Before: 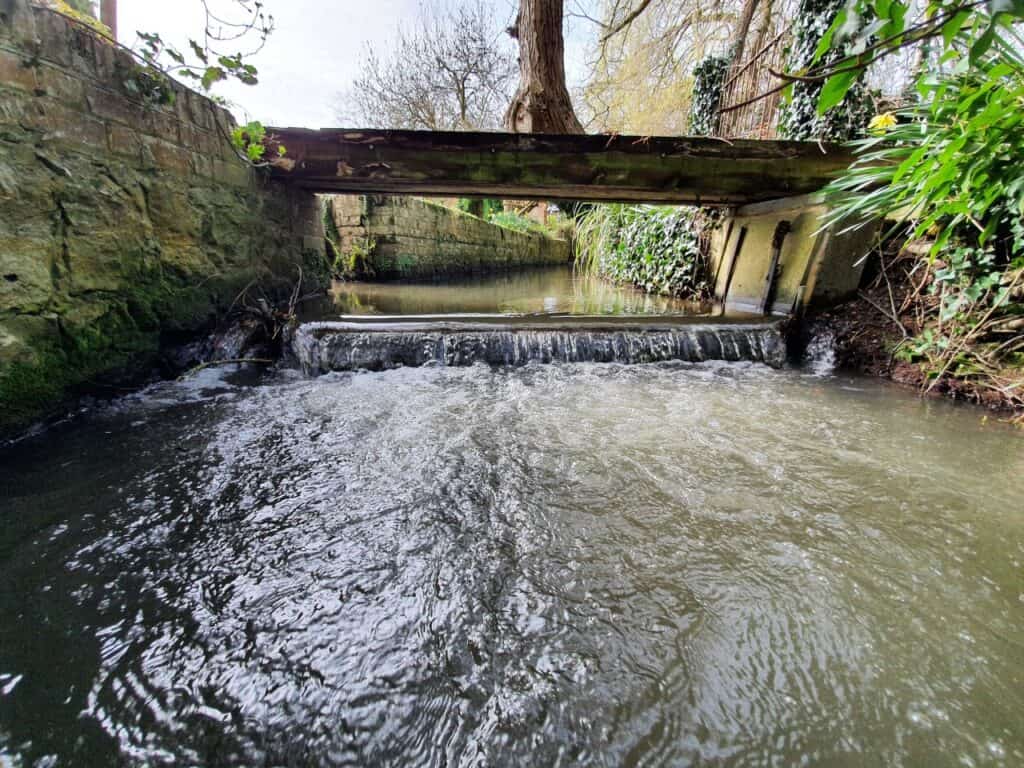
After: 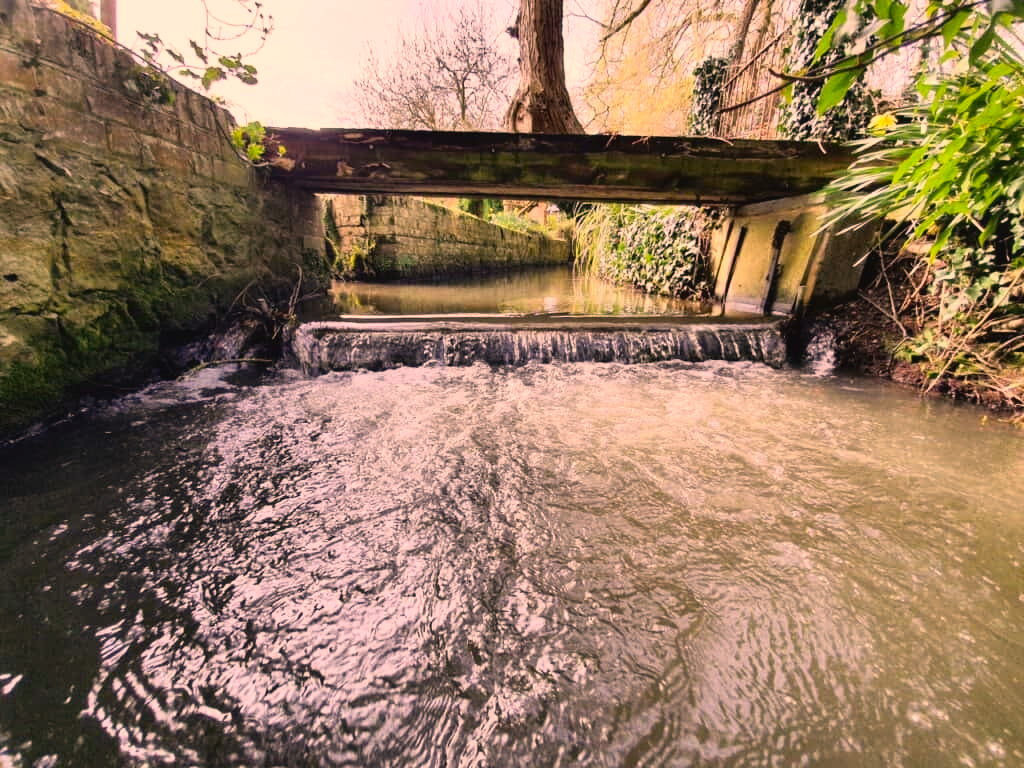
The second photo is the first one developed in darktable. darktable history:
color correction: highlights a* 22.66, highlights b* 22.1
tone curve: curves: ch0 [(0, 0.028) (0.138, 0.156) (0.468, 0.516) (0.754, 0.823) (1, 1)], color space Lab, independent channels, preserve colors none
